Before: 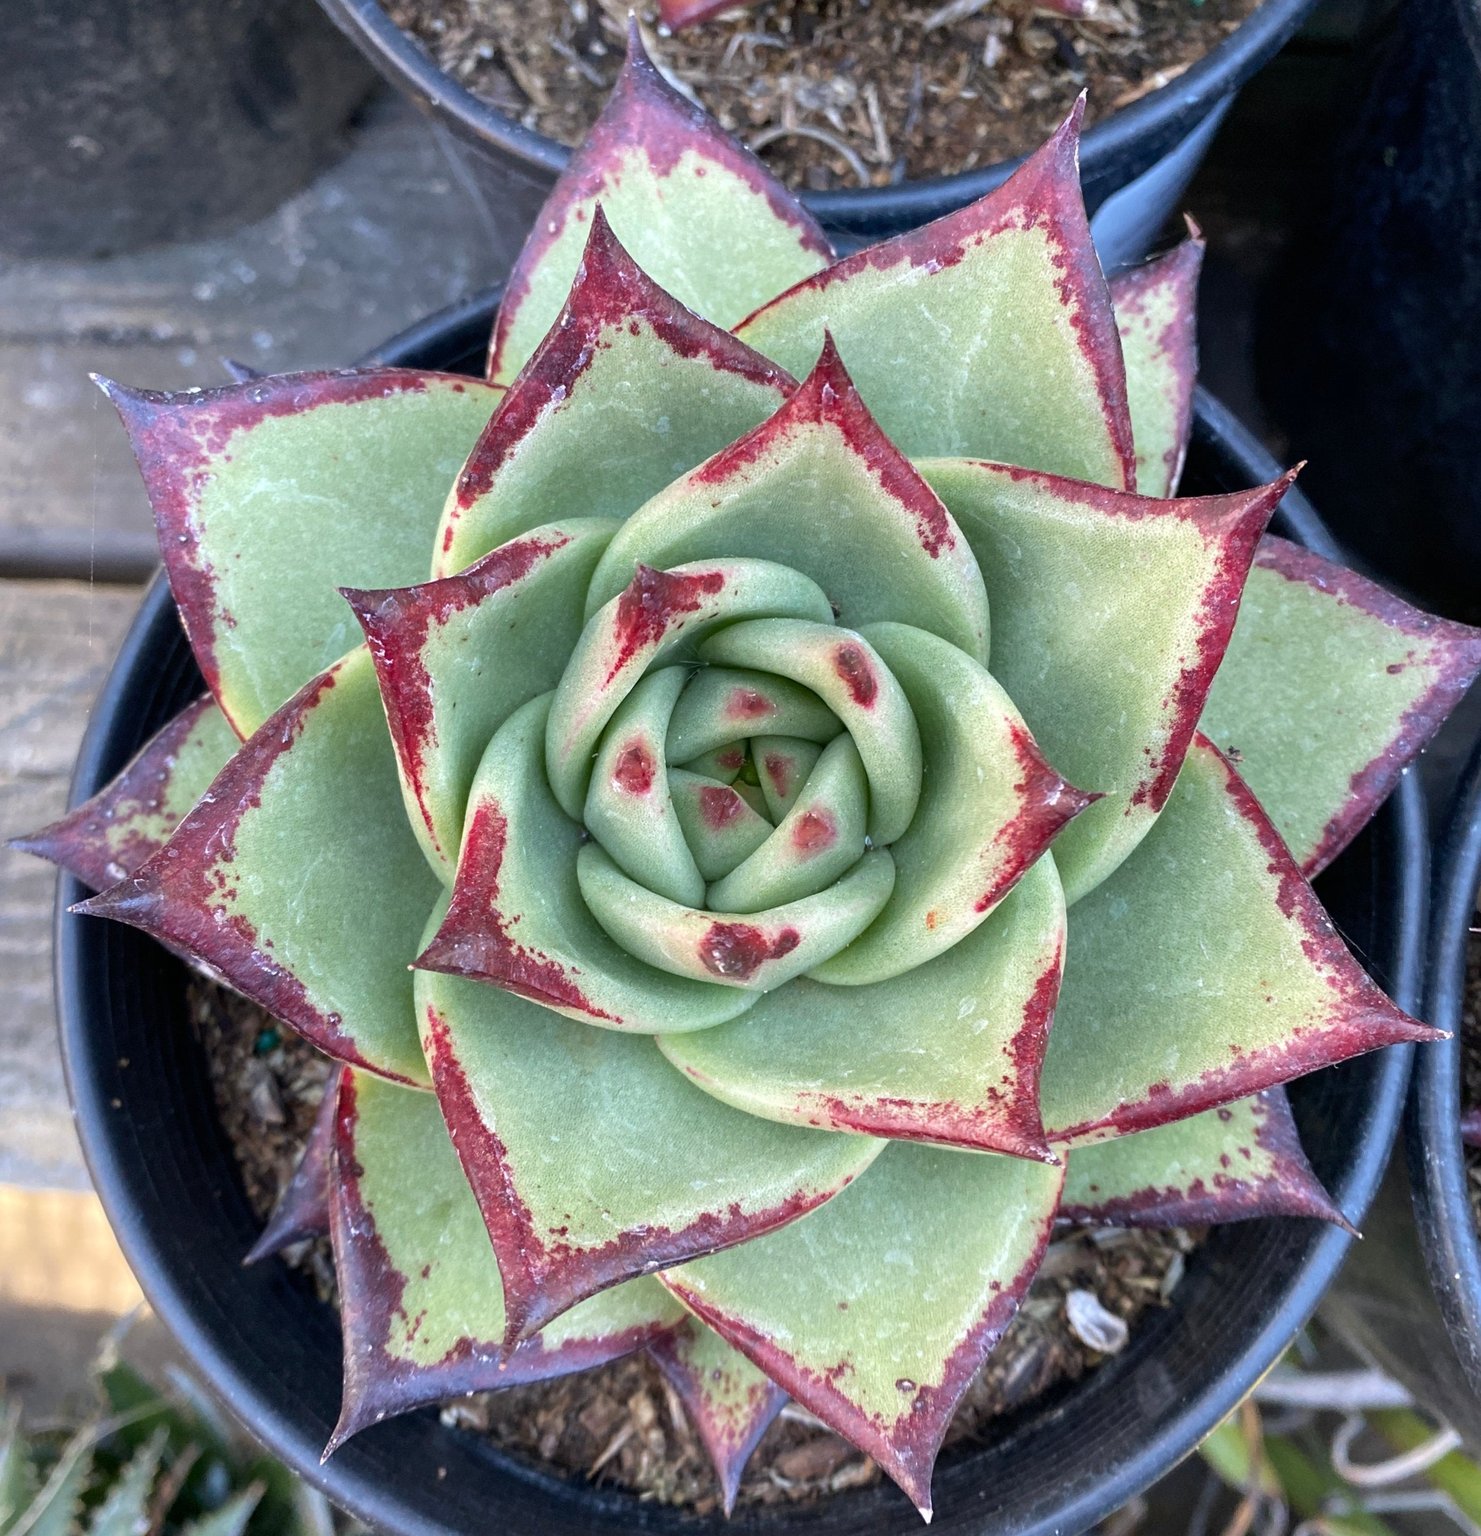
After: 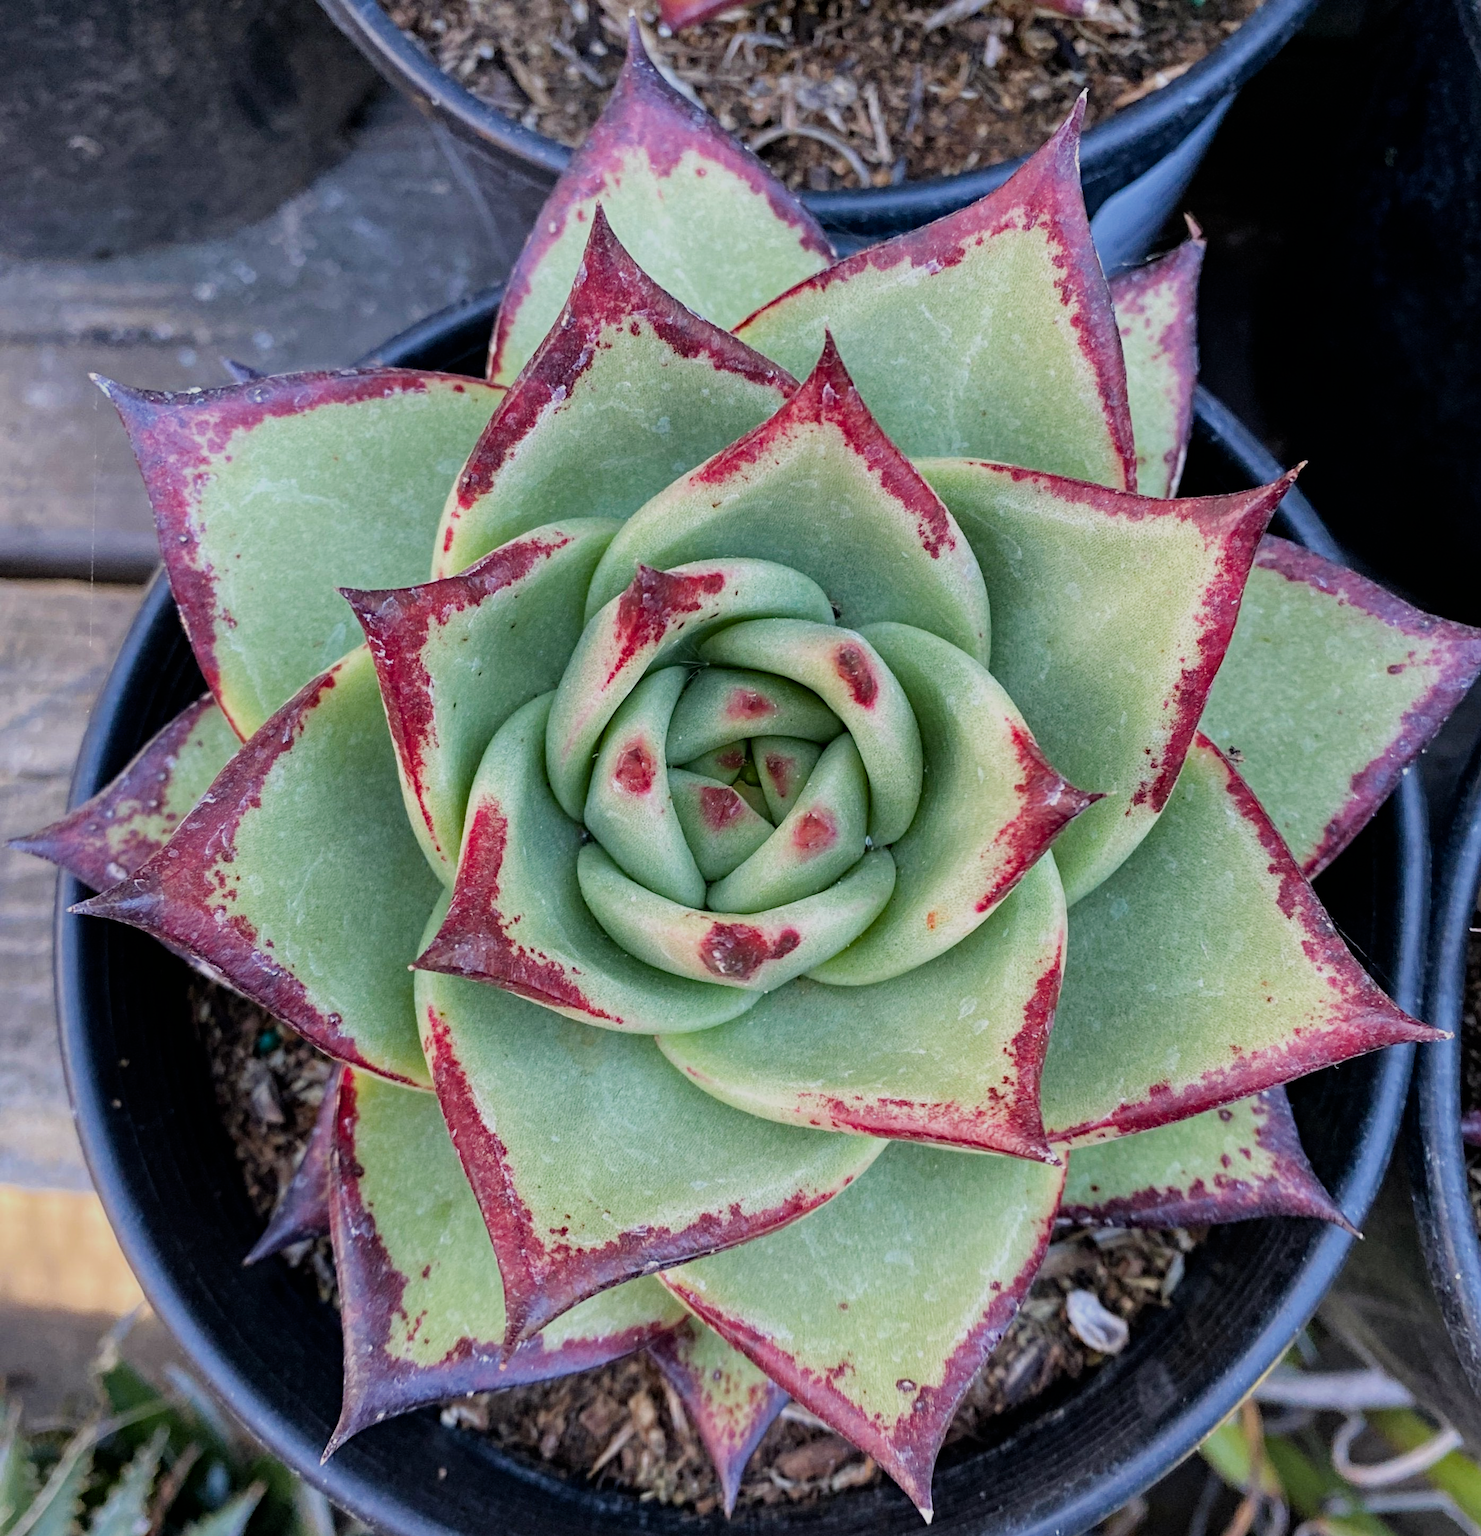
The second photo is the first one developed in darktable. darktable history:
filmic rgb: black relative exposure -7.65 EV, white relative exposure 4.56 EV, hardness 3.61
haze removal: strength 0.29, distance 0.25, compatibility mode true, adaptive false
